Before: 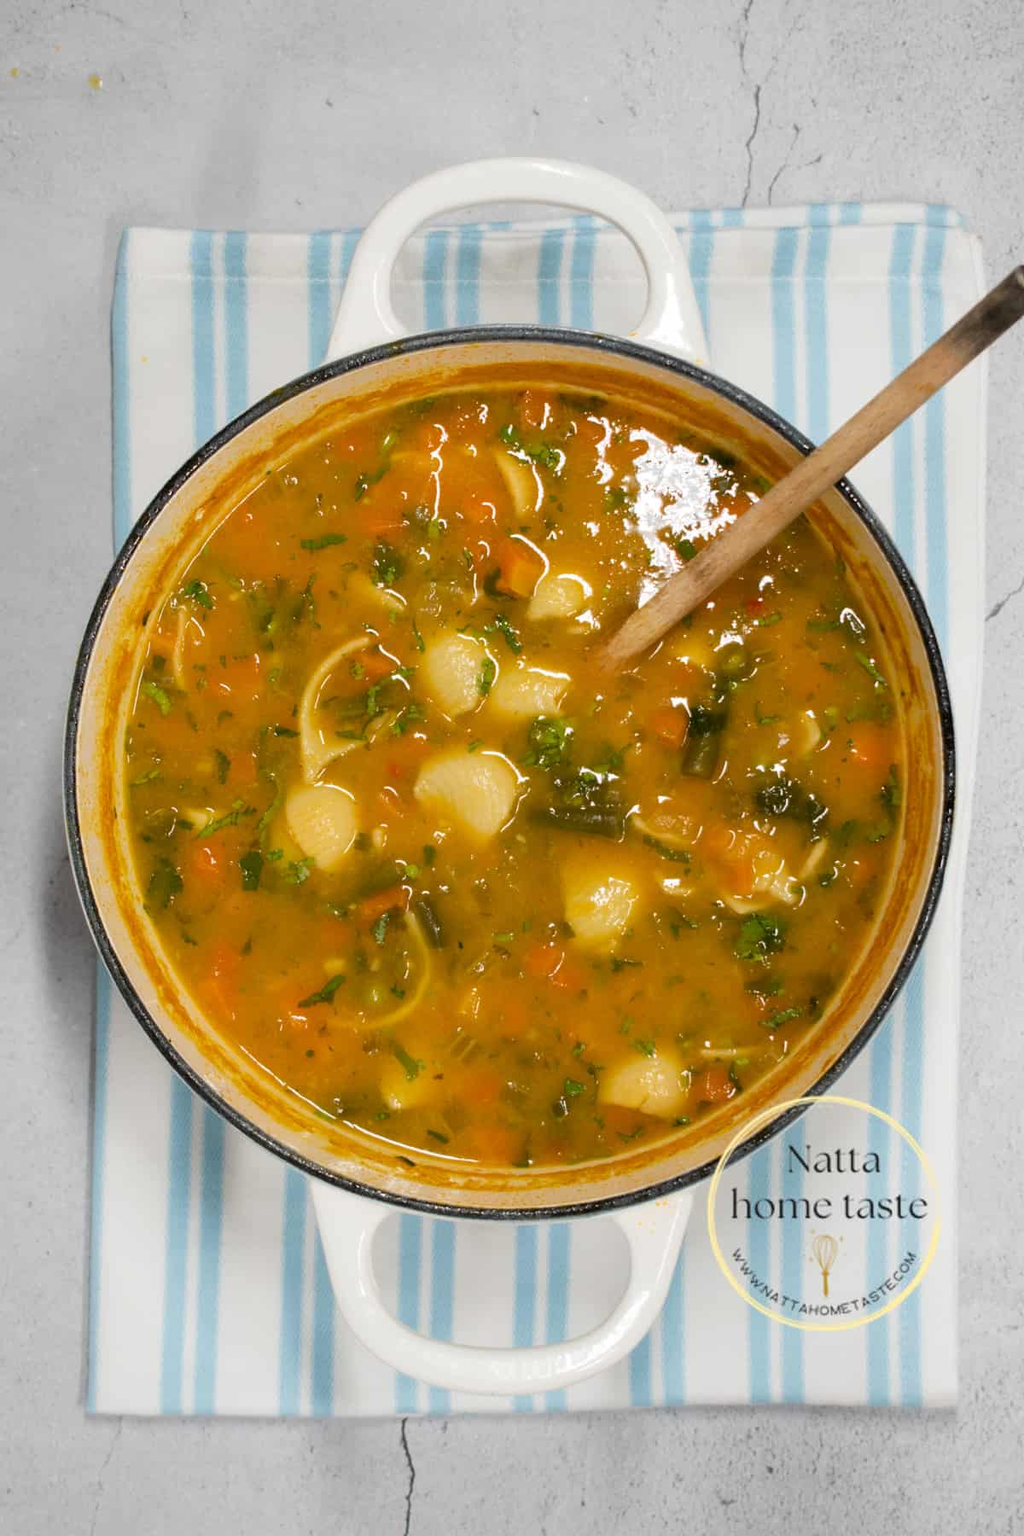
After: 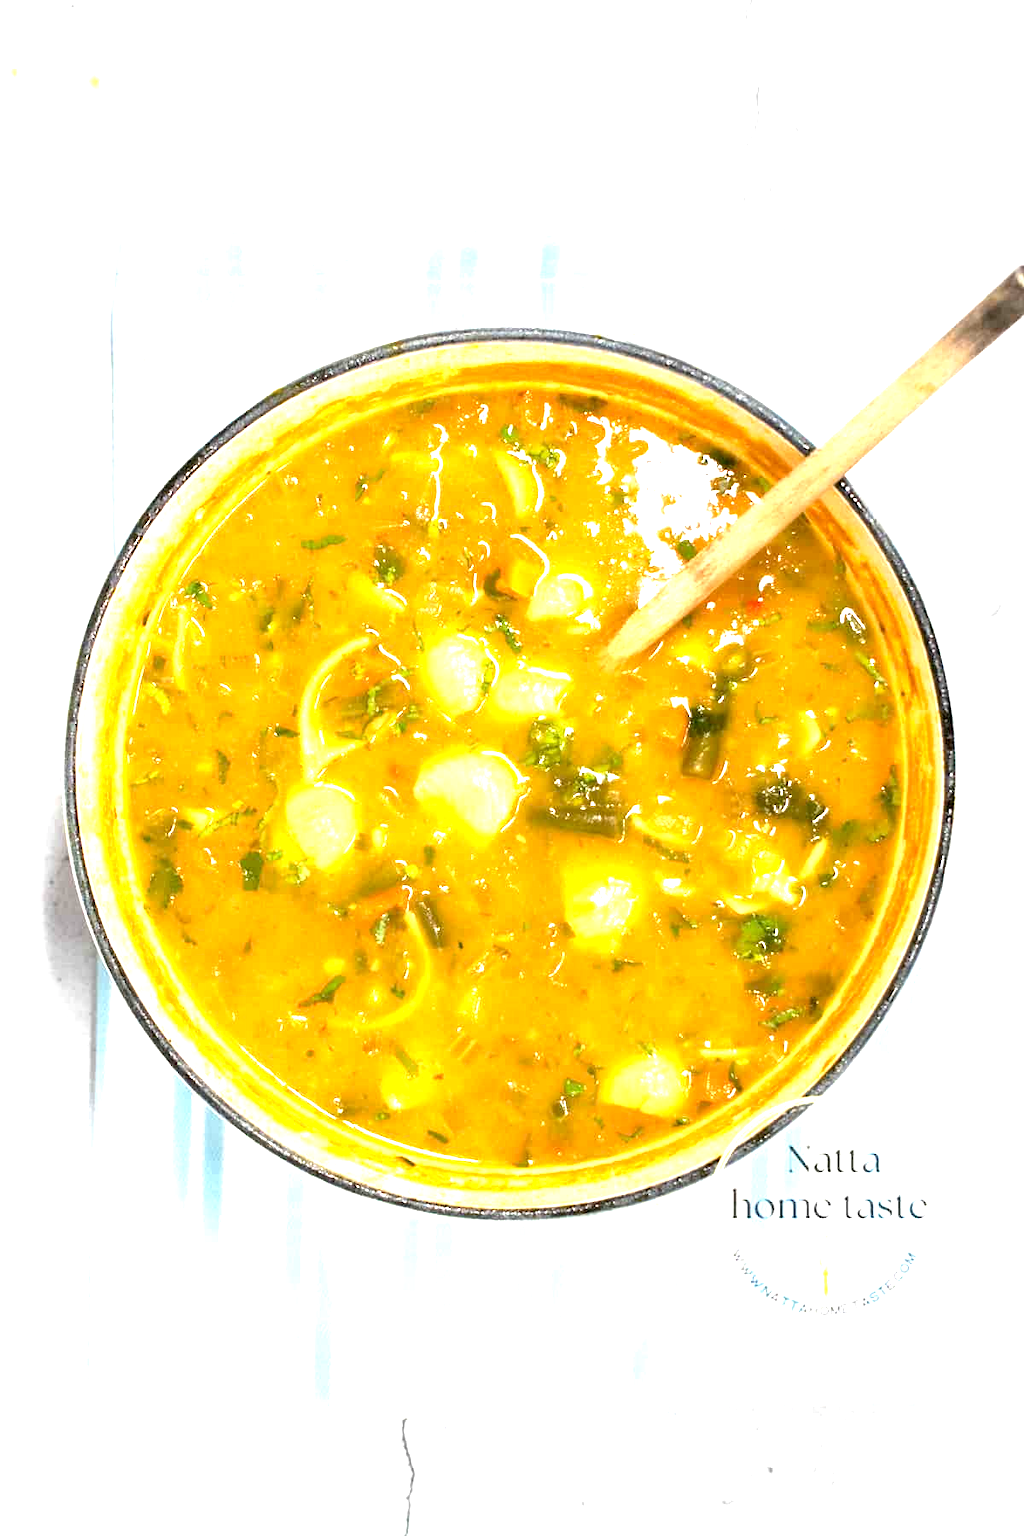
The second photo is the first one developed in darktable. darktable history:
exposure: black level correction 0.002, exposure 1.993 EV, compensate highlight preservation false
